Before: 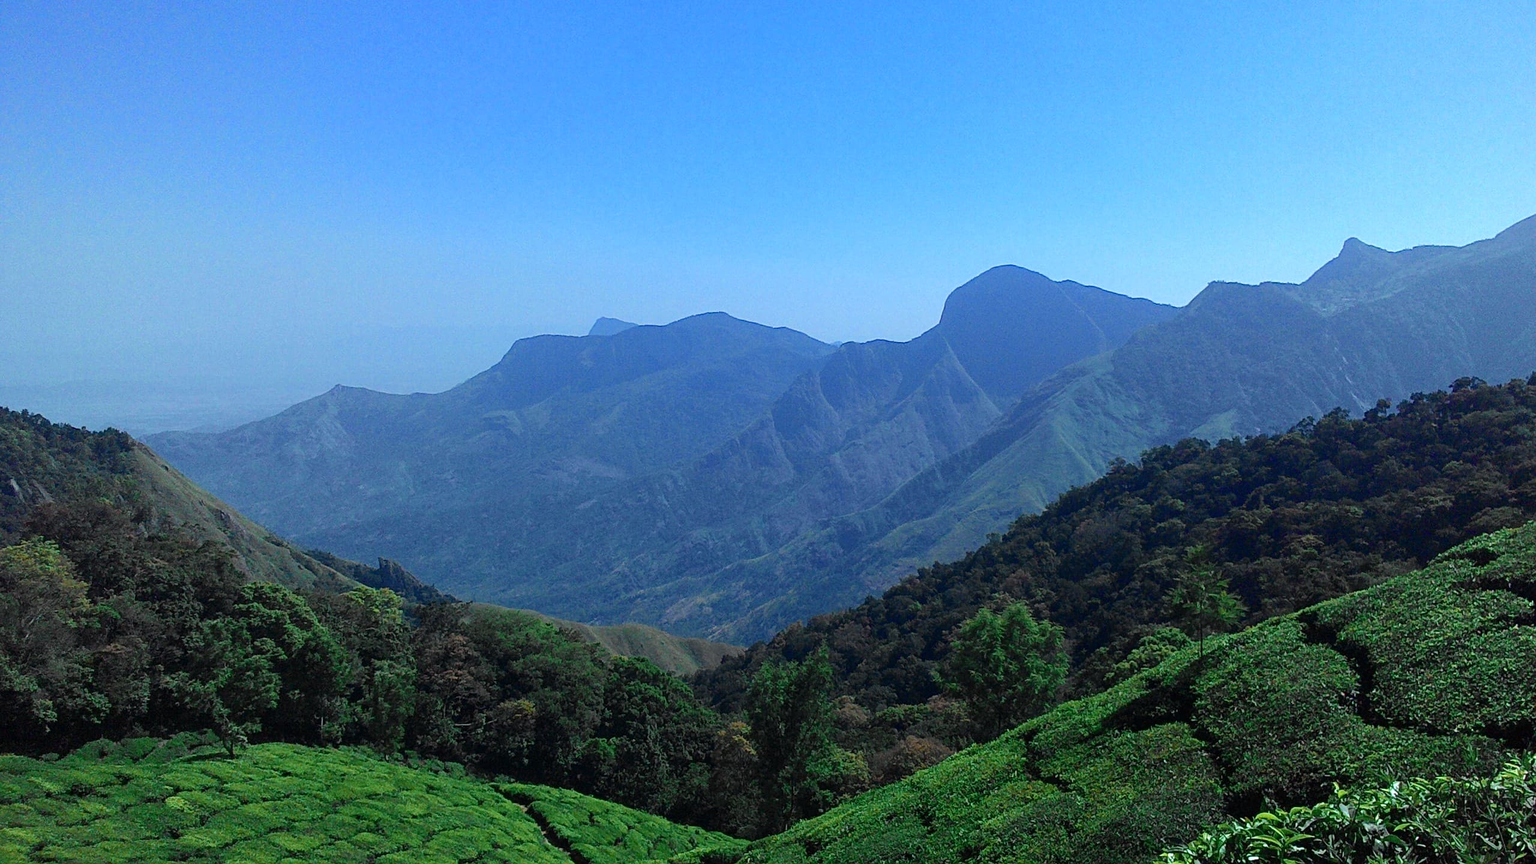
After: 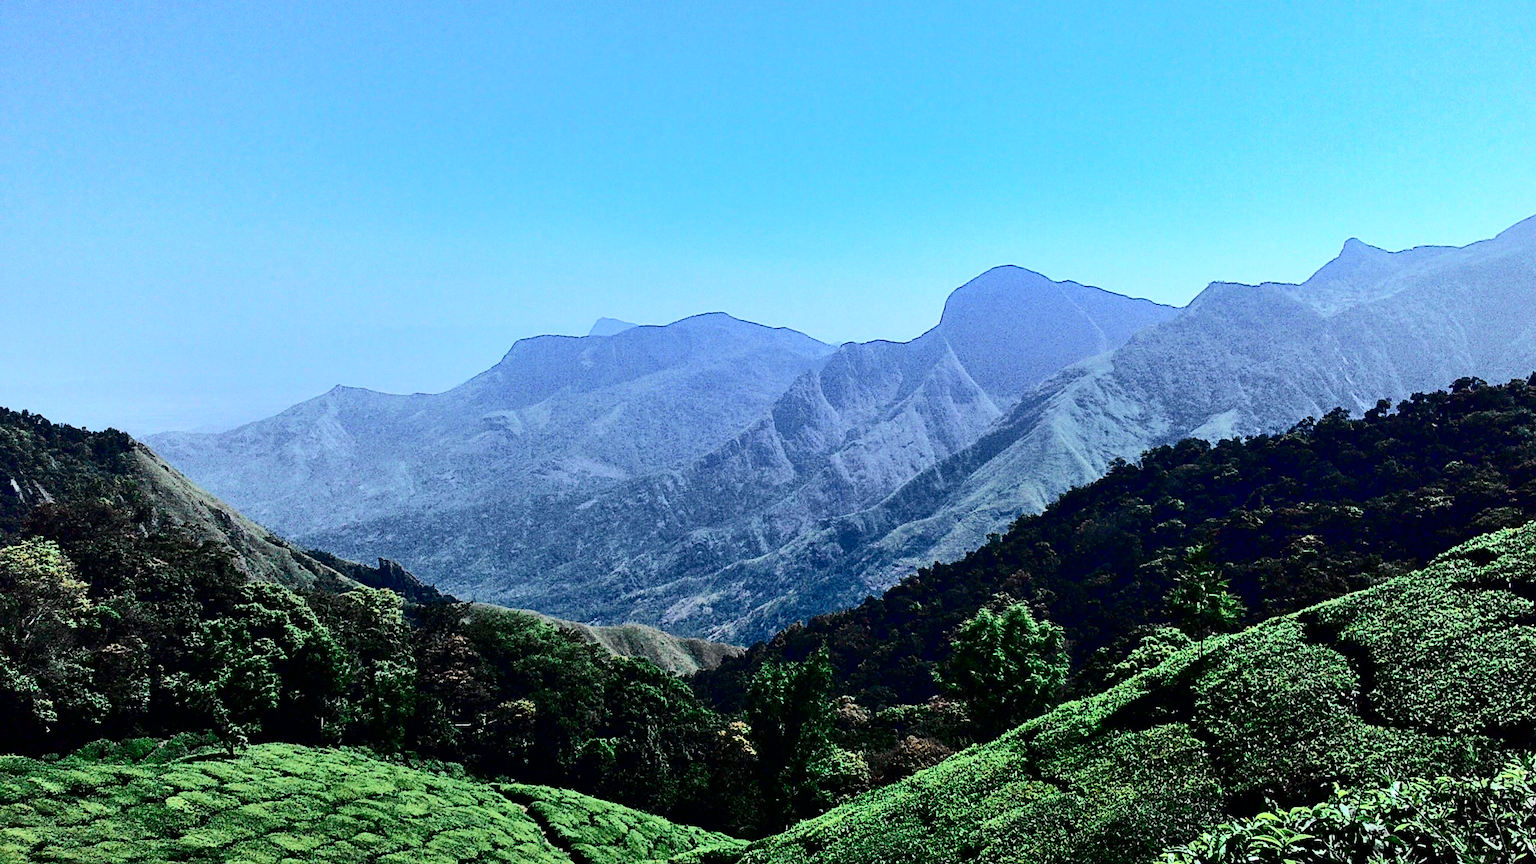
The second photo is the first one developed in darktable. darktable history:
tone curve: curves: ch0 [(0, 0) (0.086, 0.006) (0.148, 0.021) (0.245, 0.105) (0.374, 0.401) (0.444, 0.631) (0.778, 0.915) (1, 1)], color space Lab, independent channels, preserve colors none
shadows and highlights: soften with gaussian
